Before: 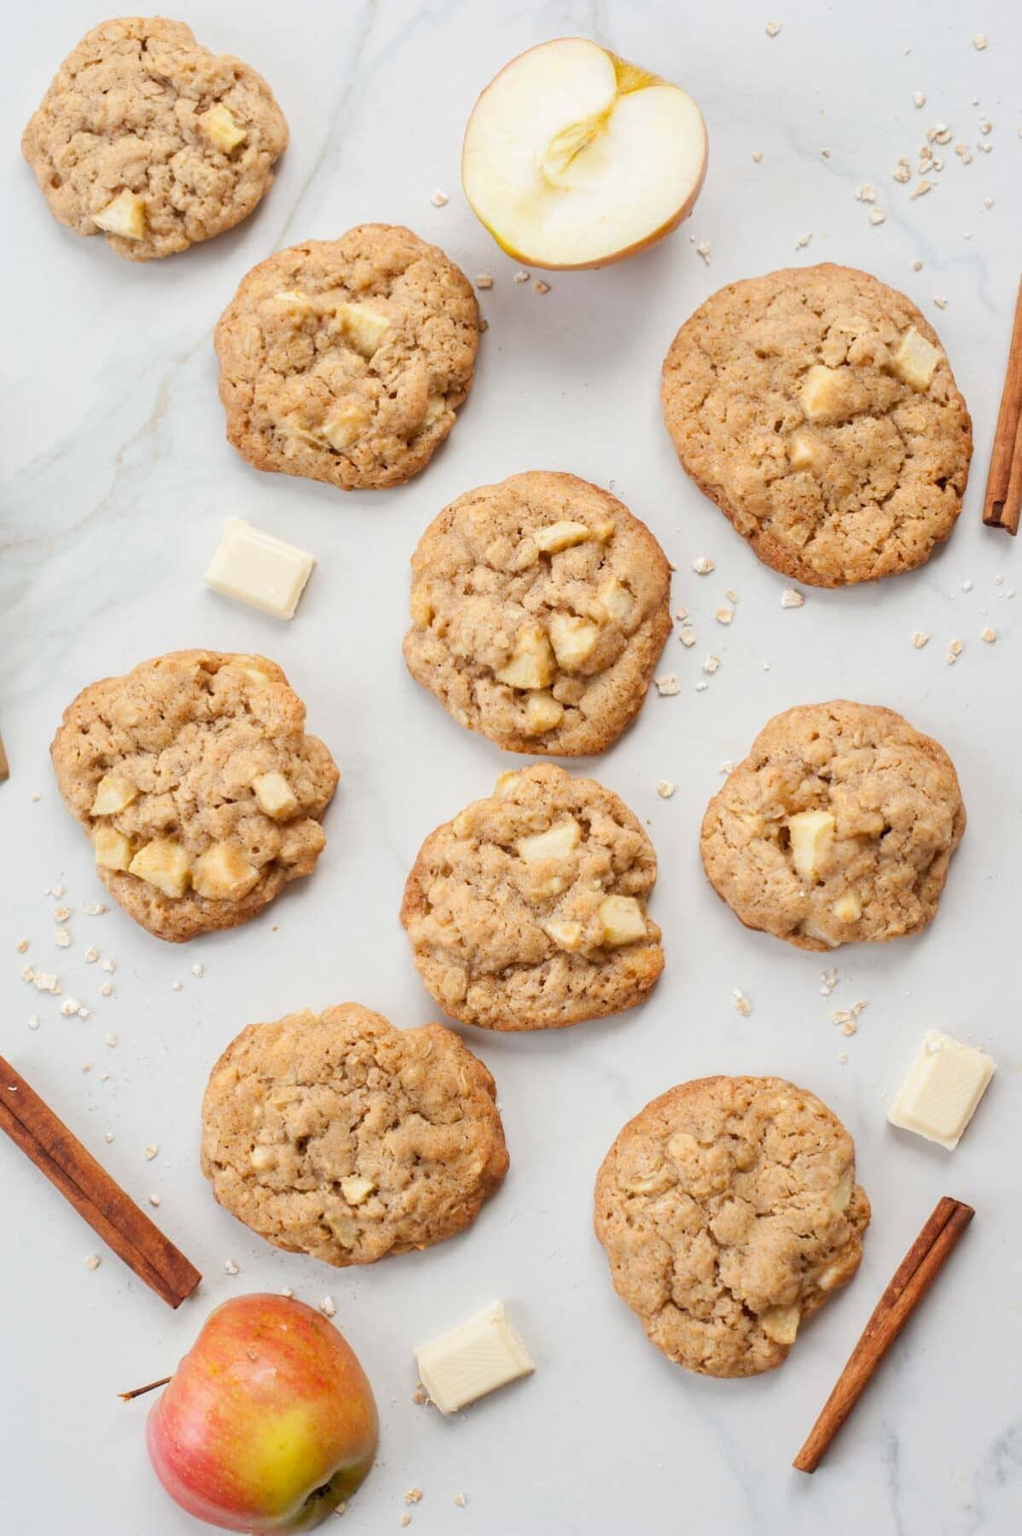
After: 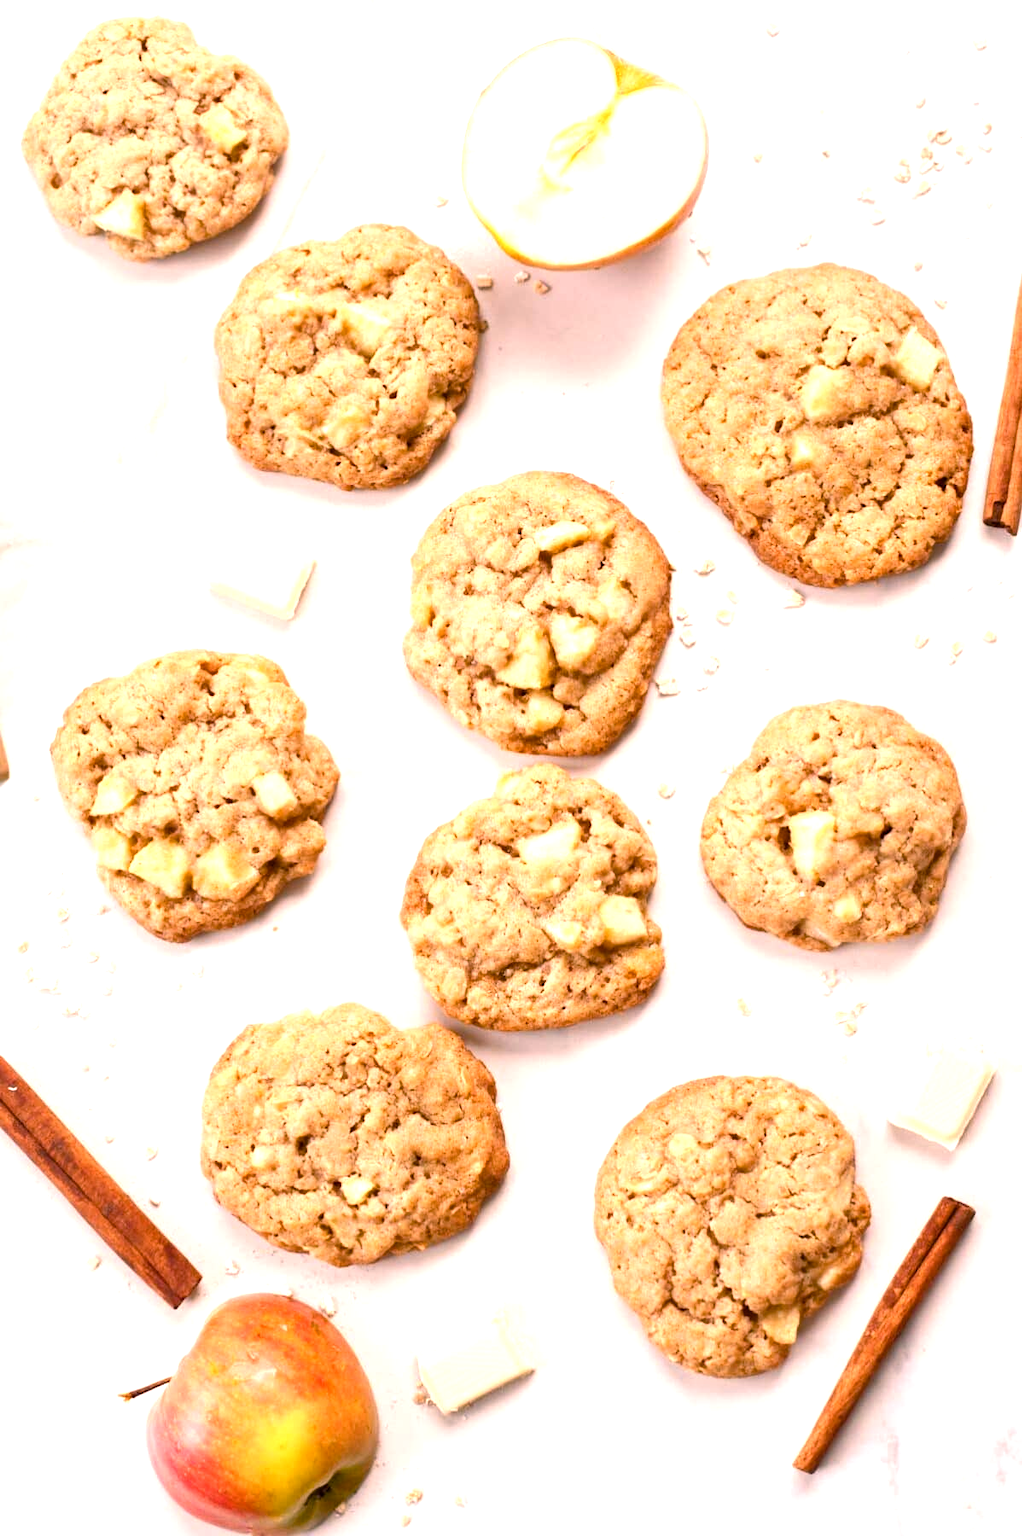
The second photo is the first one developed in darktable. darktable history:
exposure: exposure 0.604 EV, compensate highlight preservation false
color balance rgb: highlights gain › chroma 4.437%, highlights gain › hue 33.7°, perceptual saturation grading › global saturation 14.104%, perceptual saturation grading › highlights -25.703%, perceptual saturation grading › shadows 24.281%, perceptual brilliance grading › global brilliance -18.478%, perceptual brilliance grading › highlights 28.498%, global vibrance 20%
